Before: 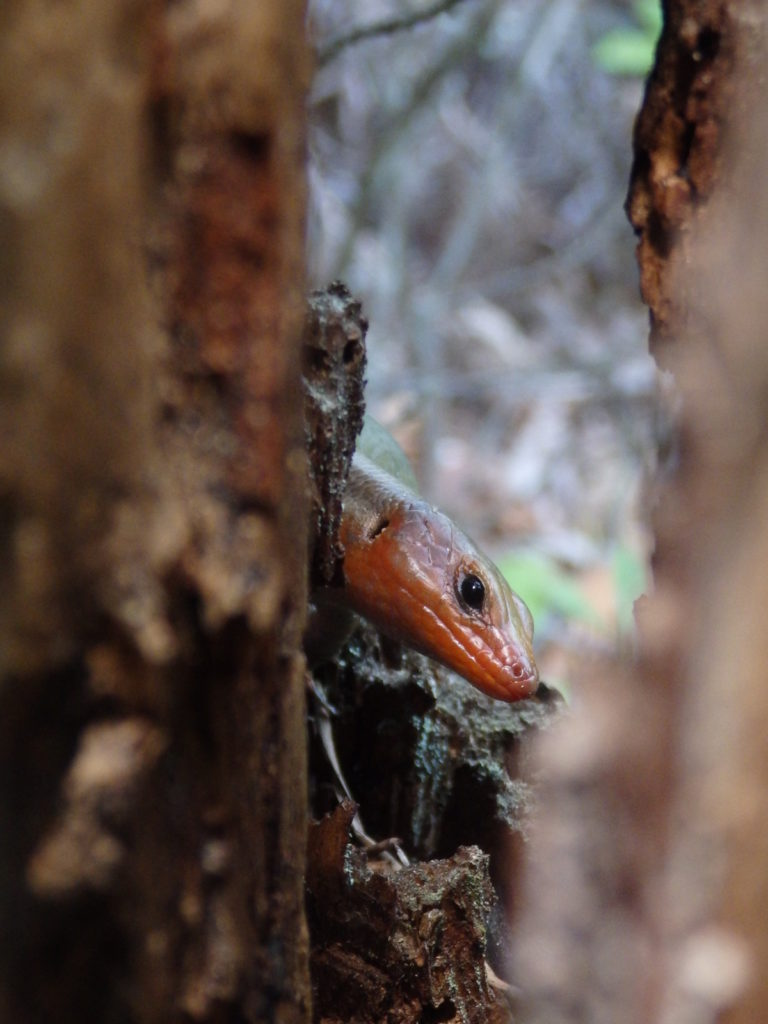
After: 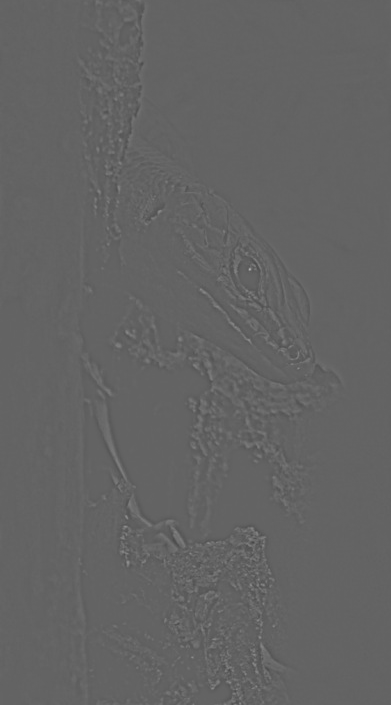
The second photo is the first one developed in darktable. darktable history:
crop and rotate: left 29.237%, top 31.152%, right 19.807%
monochrome: a -6.99, b 35.61, size 1.4
color balance: mode lift, gamma, gain (sRGB), lift [1.014, 0.966, 0.918, 0.87], gamma [0.86, 0.734, 0.918, 0.976], gain [1.063, 1.13, 1.063, 0.86]
highpass: sharpness 5.84%, contrast boost 8.44%
